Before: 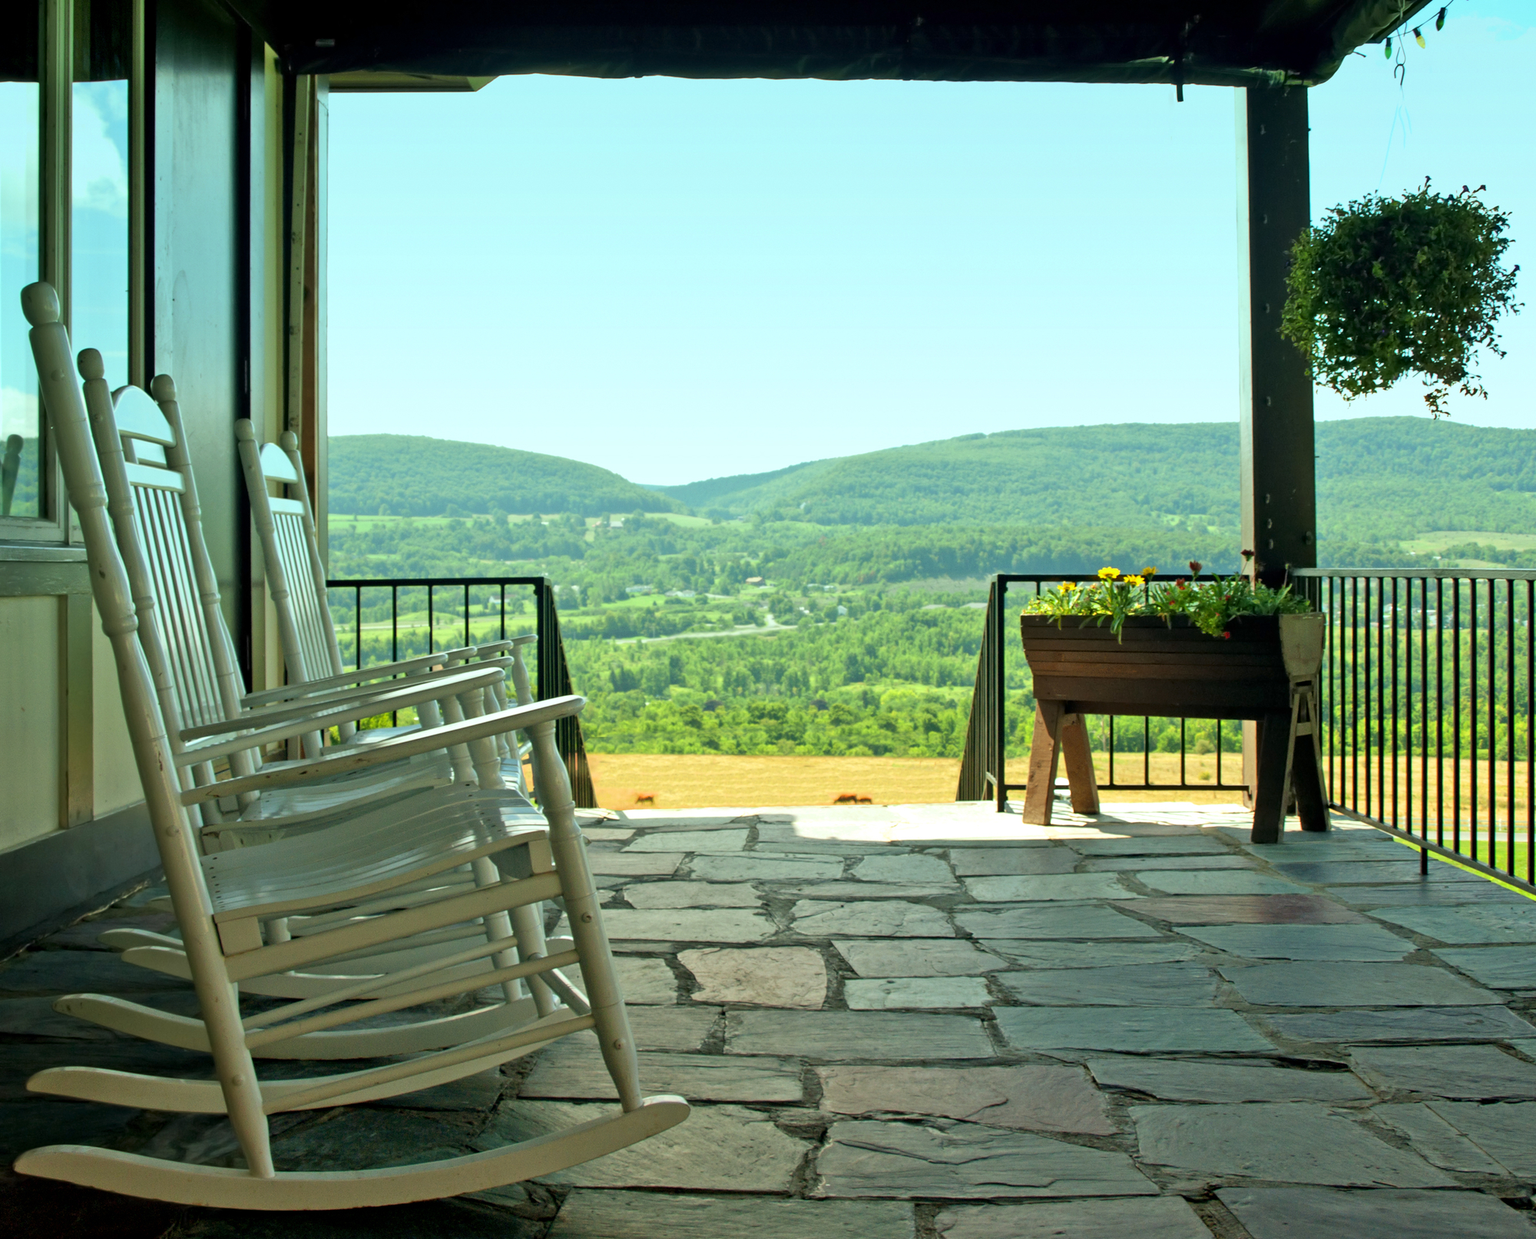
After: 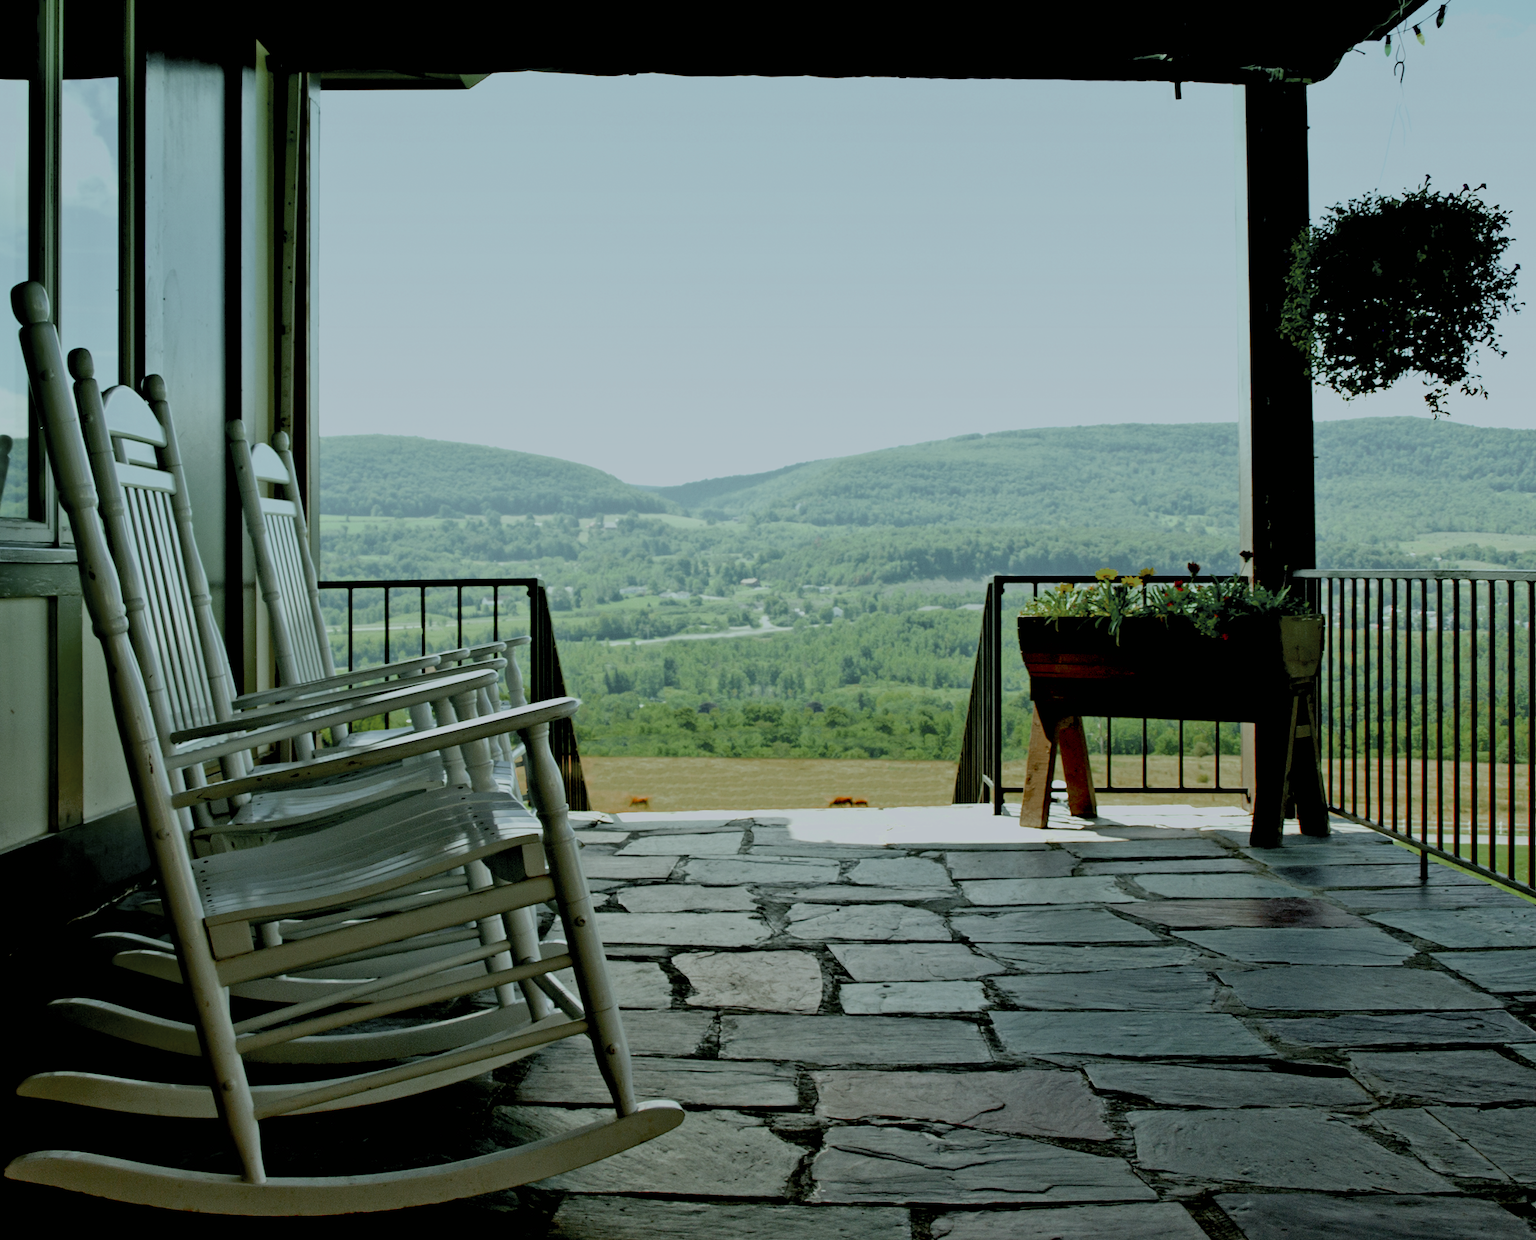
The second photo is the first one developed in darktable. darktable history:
crop and rotate: left 0.702%, top 0.261%, bottom 0.357%
color calibration: x 0.38, y 0.391, temperature 4088.95 K
filmic rgb: black relative exposure -7.16 EV, white relative exposure 5.36 EV, hardness 3.02
exposure: black level correction 0.046, exposure -0.23 EV, compensate highlight preservation false
color zones: curves: ch0 [(0, 0.48) (0.209, 0.398) (0.305, 0.332) (0.429, 0.493) (0.571, 0.5) (0.714, 0.5) (0.857, 0.5) (1, 0.48)]; ch1 [(0, 0.736) (0.143, 0.625) (0.225, 0.371) (0.429, 0.256) (0.571, 0.241) (0.714, 0.213) (0.857, 0.48) (1, 0.736)]; ch2 [(0, 0.448) (0.143, 0.498) (0.286, 0.5) (0.429, 0.5) (0.571, 0.5) (0.714, 0.5) (0.857, 0.5) (1, 0.448)]
tone equalizer: on, module defaults
color correction: highlights a* -2.55, highlights b* 2.57
